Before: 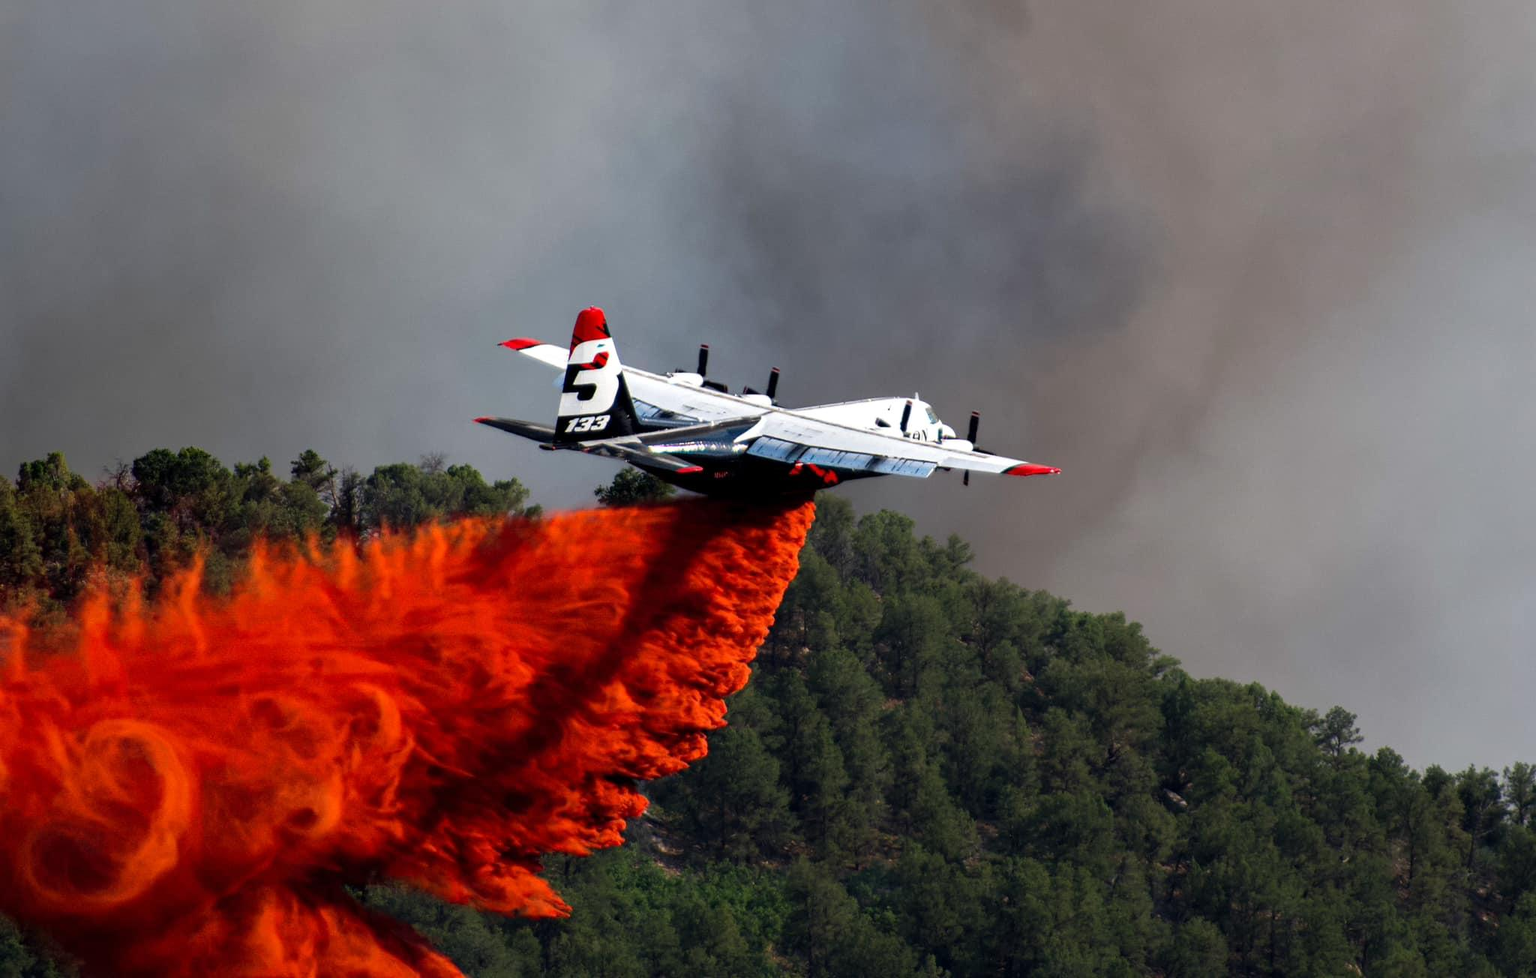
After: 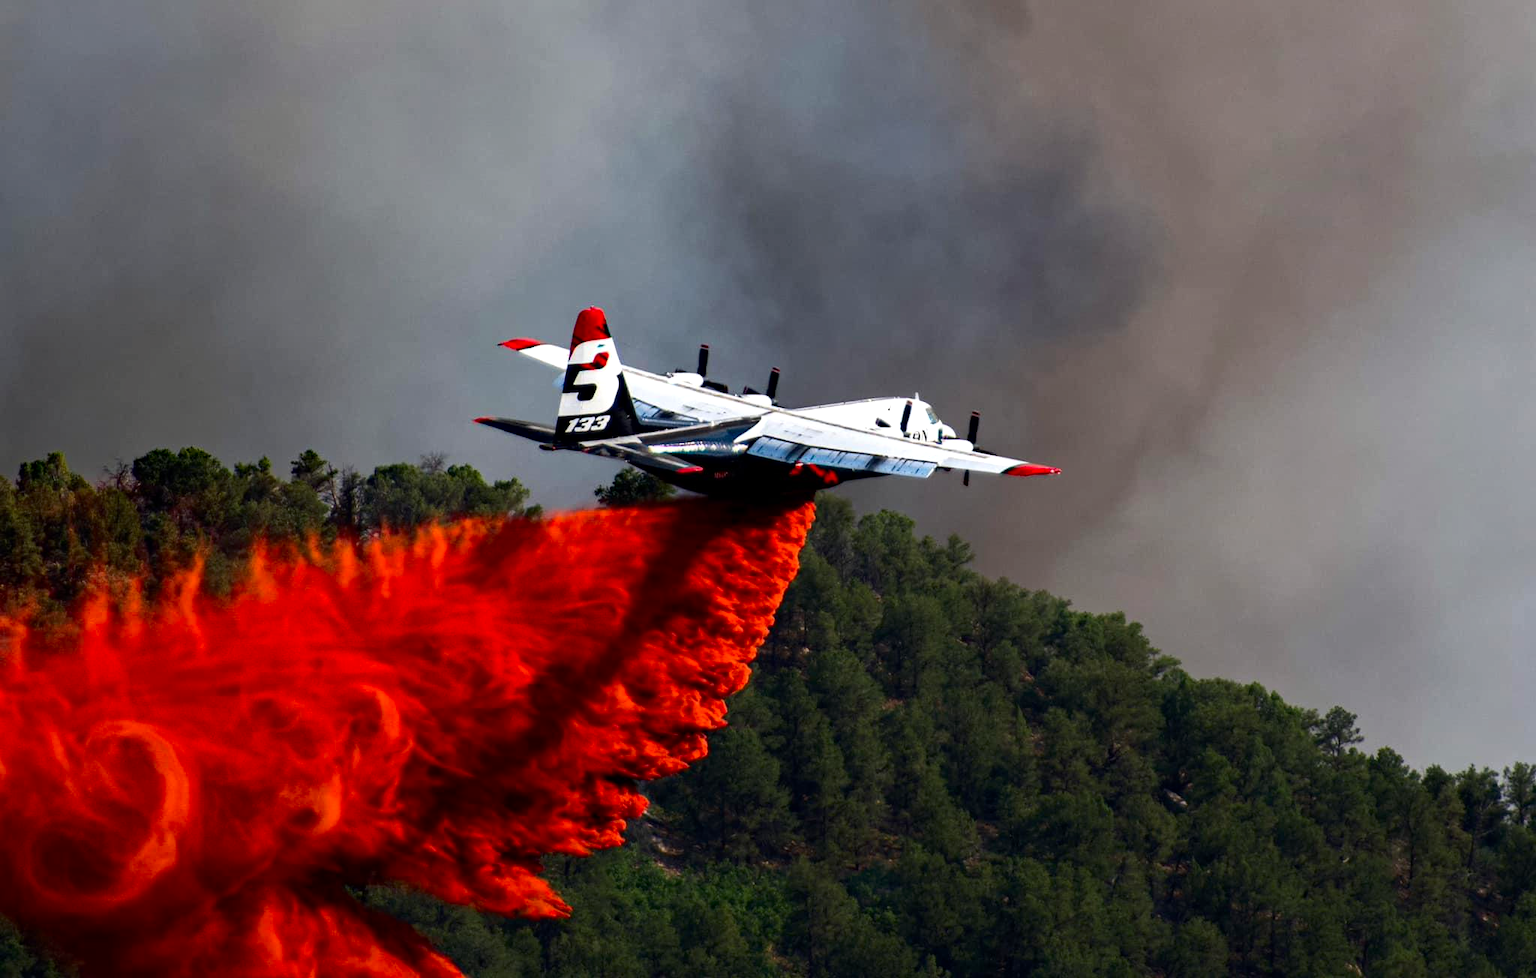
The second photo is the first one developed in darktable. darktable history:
haze removal: compatibility mode true, adaptive false
contrast brightness saturation: contrast 0.15, brightness -0.009, saturation 0.097
